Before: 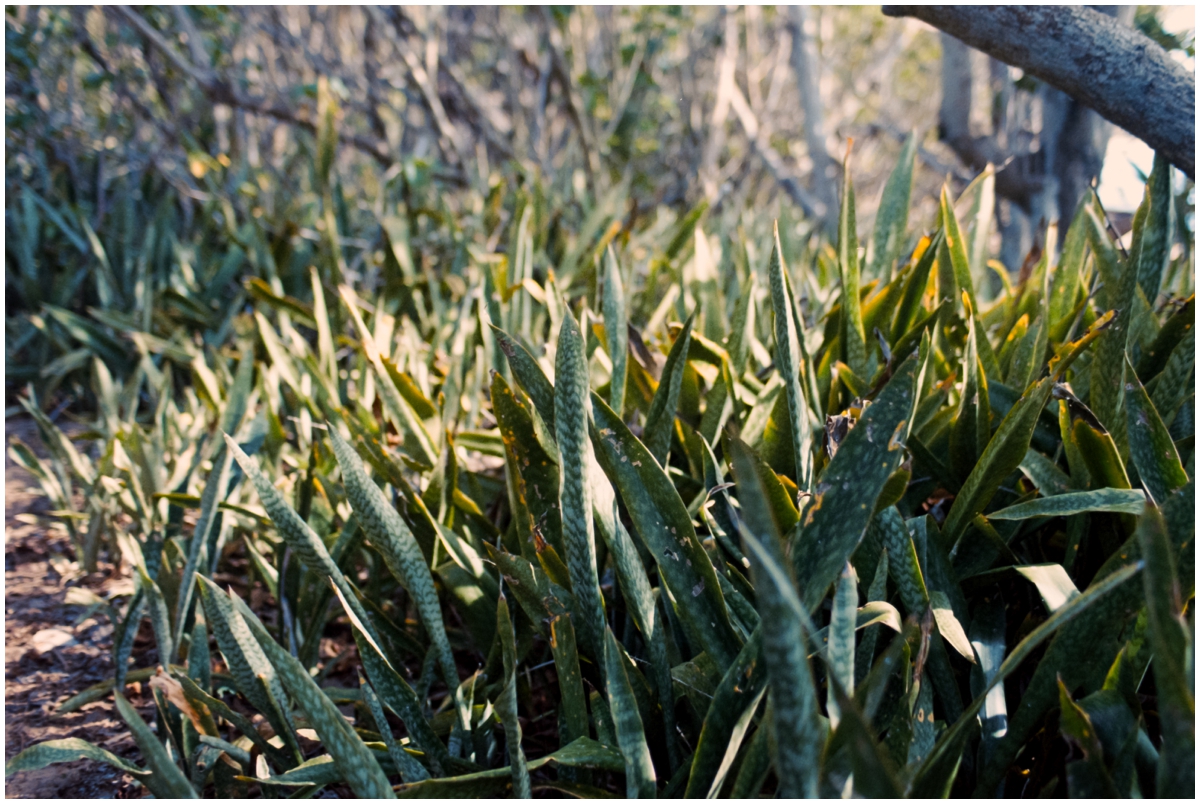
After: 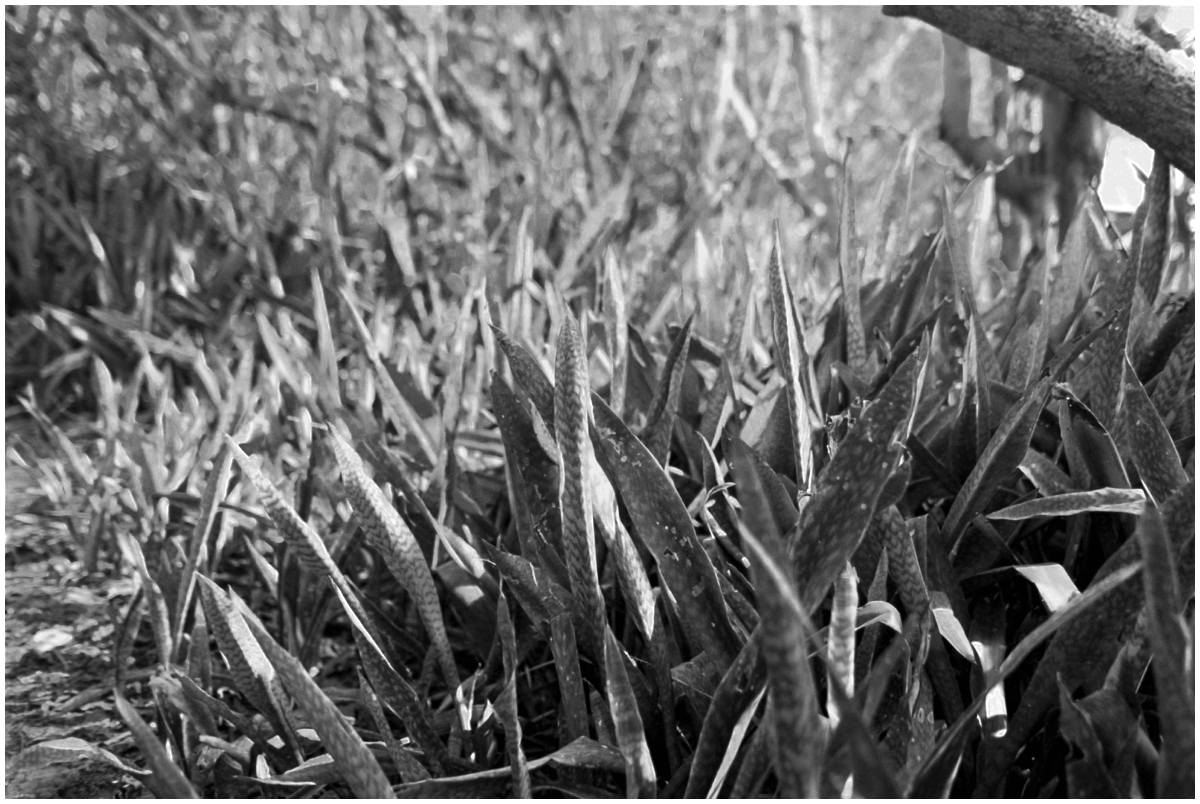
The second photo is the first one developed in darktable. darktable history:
color balance rgb: global vibrance 10%
exposure: black level correction 0, exposure 0.7 EV, compensate exposure bias true, compensate highlight preservation false
color zones: curves: ch0 [(0.002, 0.429) (0.121, 0.212) (0.198, 0.113) (0.276, 0.344) (0.331, 0.541) (0.41, 0.56) (0.482, 0.289) (0.619, 0.227) (0.721, 0.18) (0.821, 0.435) (0.928, 0.555) (1, 0.587)]; ch1 [(0, 0) (0.143, 0) (0.286, 0) (0.429, 0) (0.571, 0) (0.714, 0) (0.857, 0)]
